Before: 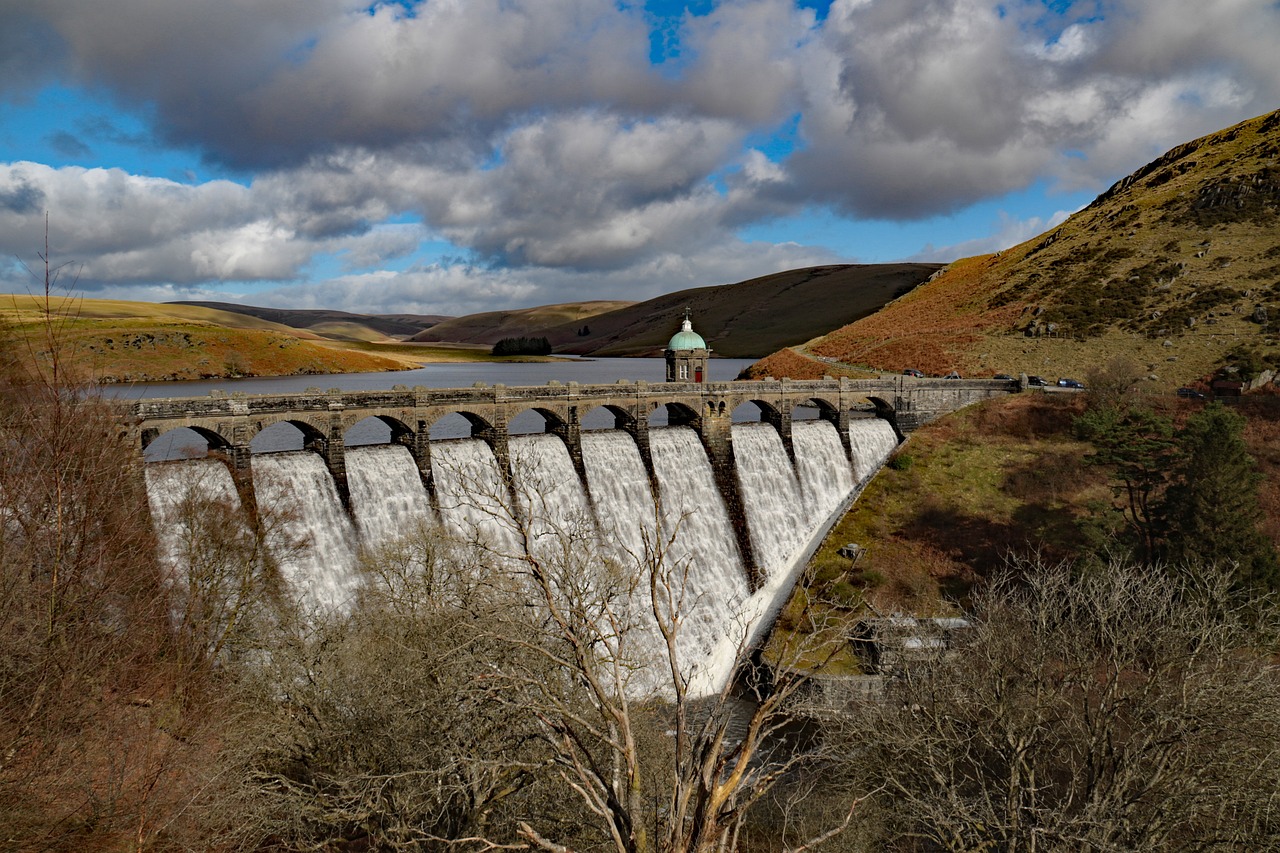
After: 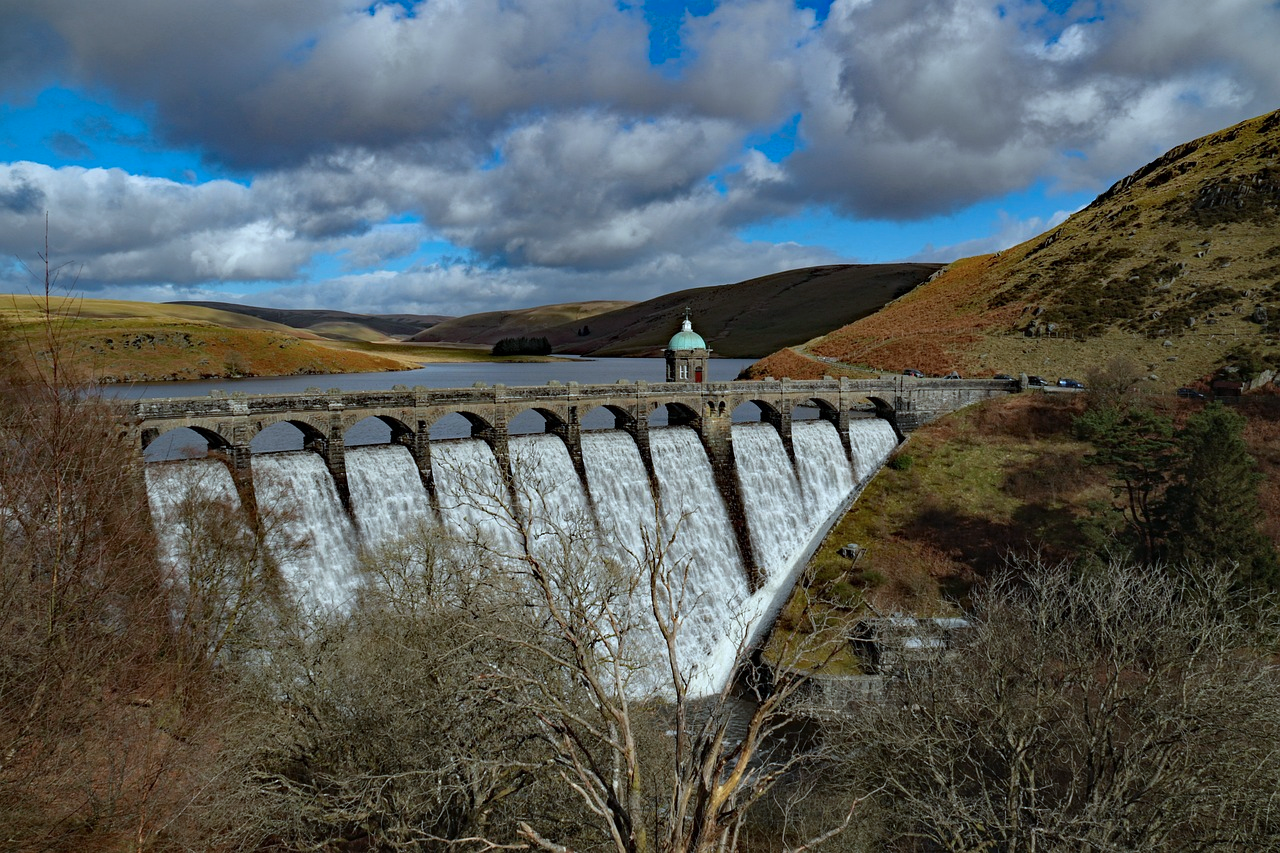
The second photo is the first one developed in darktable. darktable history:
base curve: curves: ch0 [(0, 0) (0.303, 0.277) (1, 1)], preserve colors none
color calibration: illuminant F (fluorescent), F source F9 (Cool White Deluxe 4150 K) – high CRI, x 0.375, y 0.373, temperature 4149.07 K
